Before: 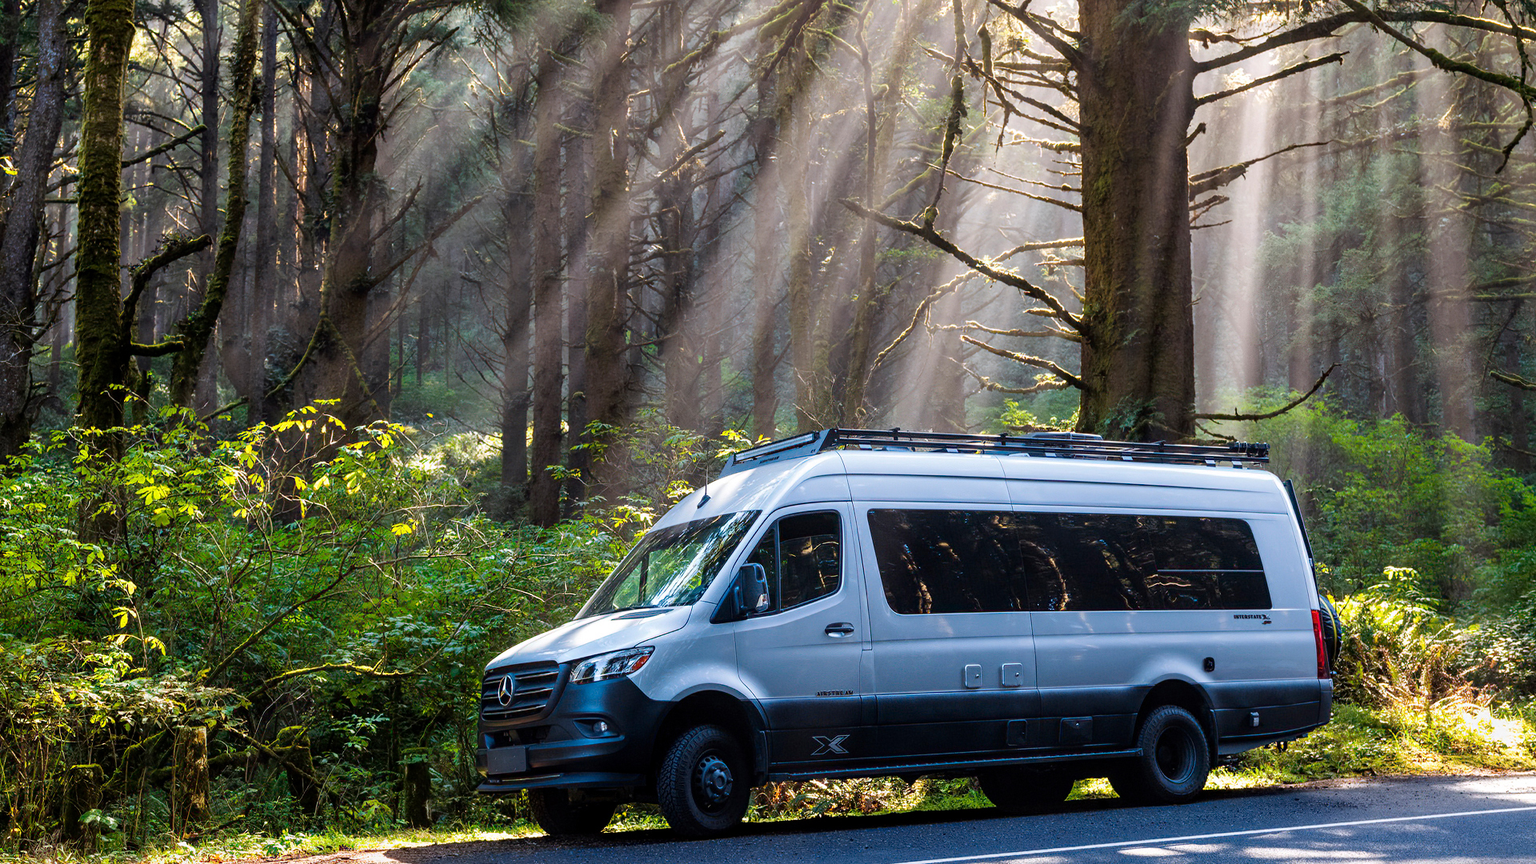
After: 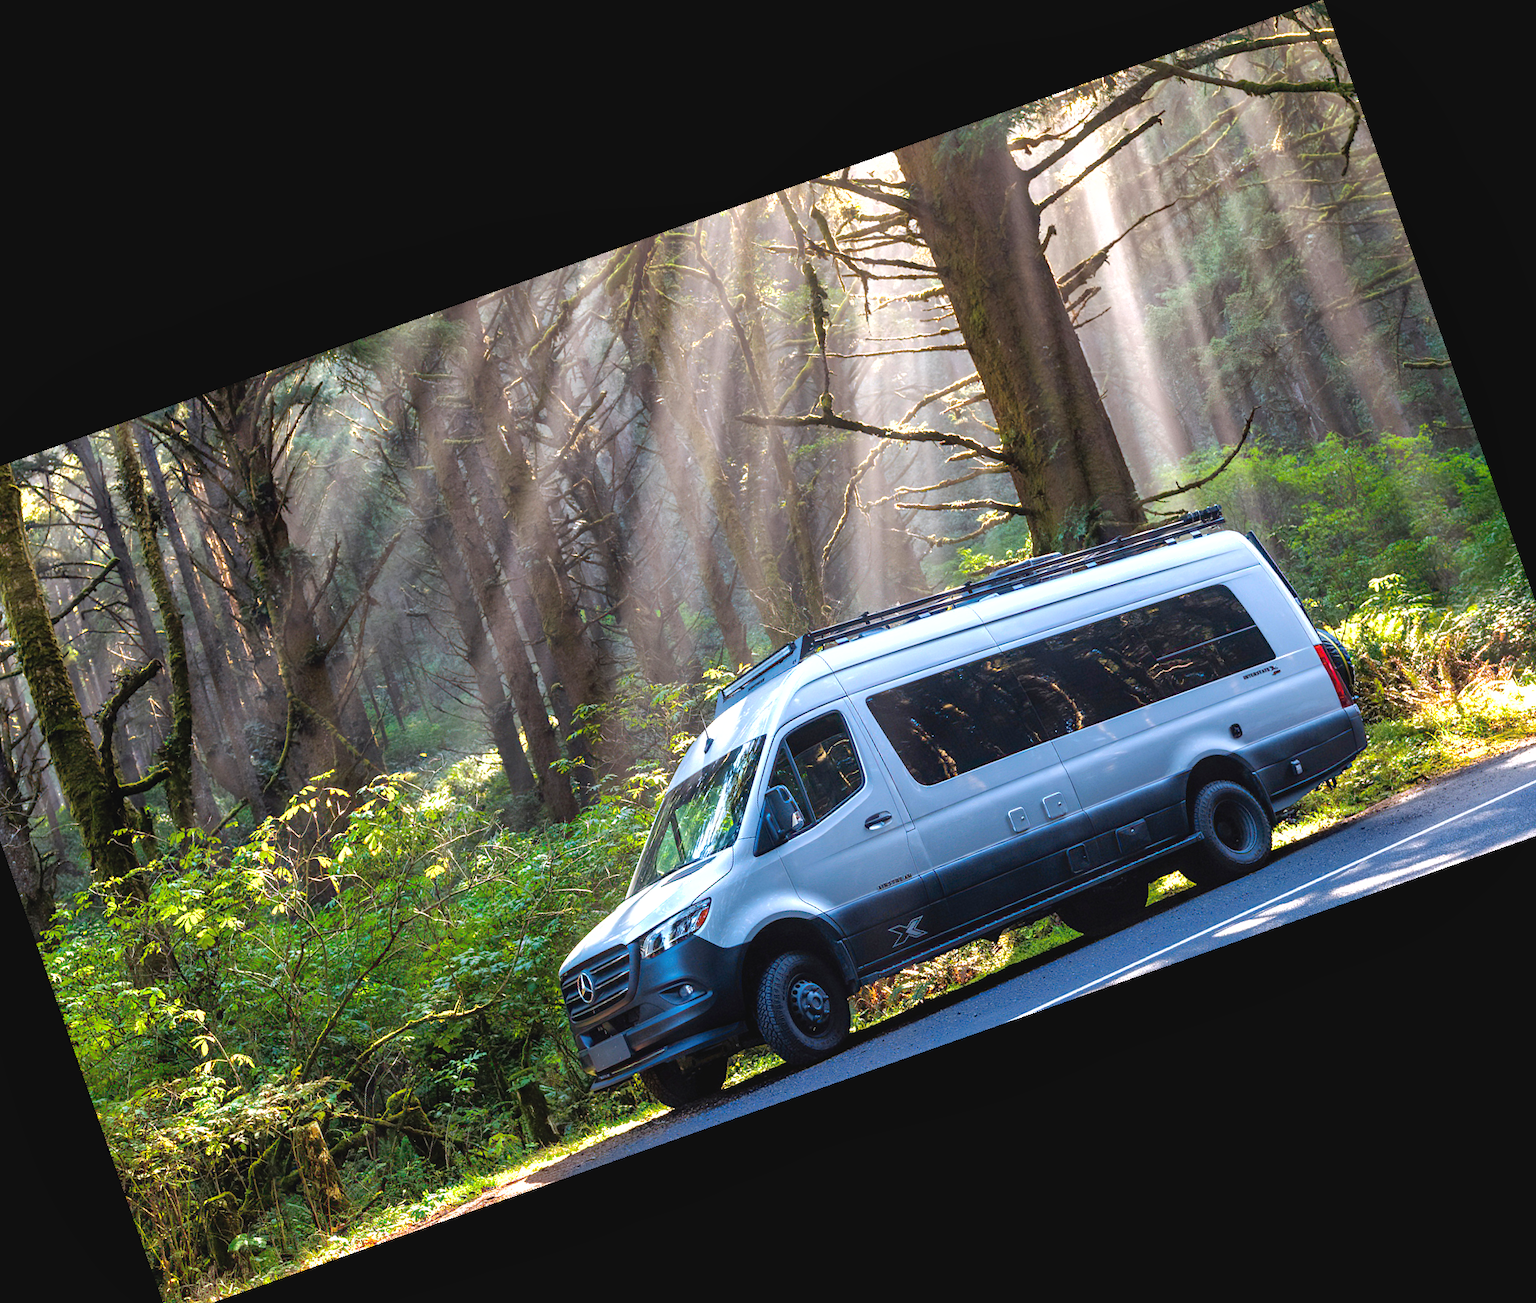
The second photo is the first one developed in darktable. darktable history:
crop and rotate: angle 19.43°, left 6.812%, right 4.125%, bottom 1.087%
shadows and highlights: on, module defaults
exposure: black level correction -0.002, exposure 0.54 EV, compensate highlight preservation false
